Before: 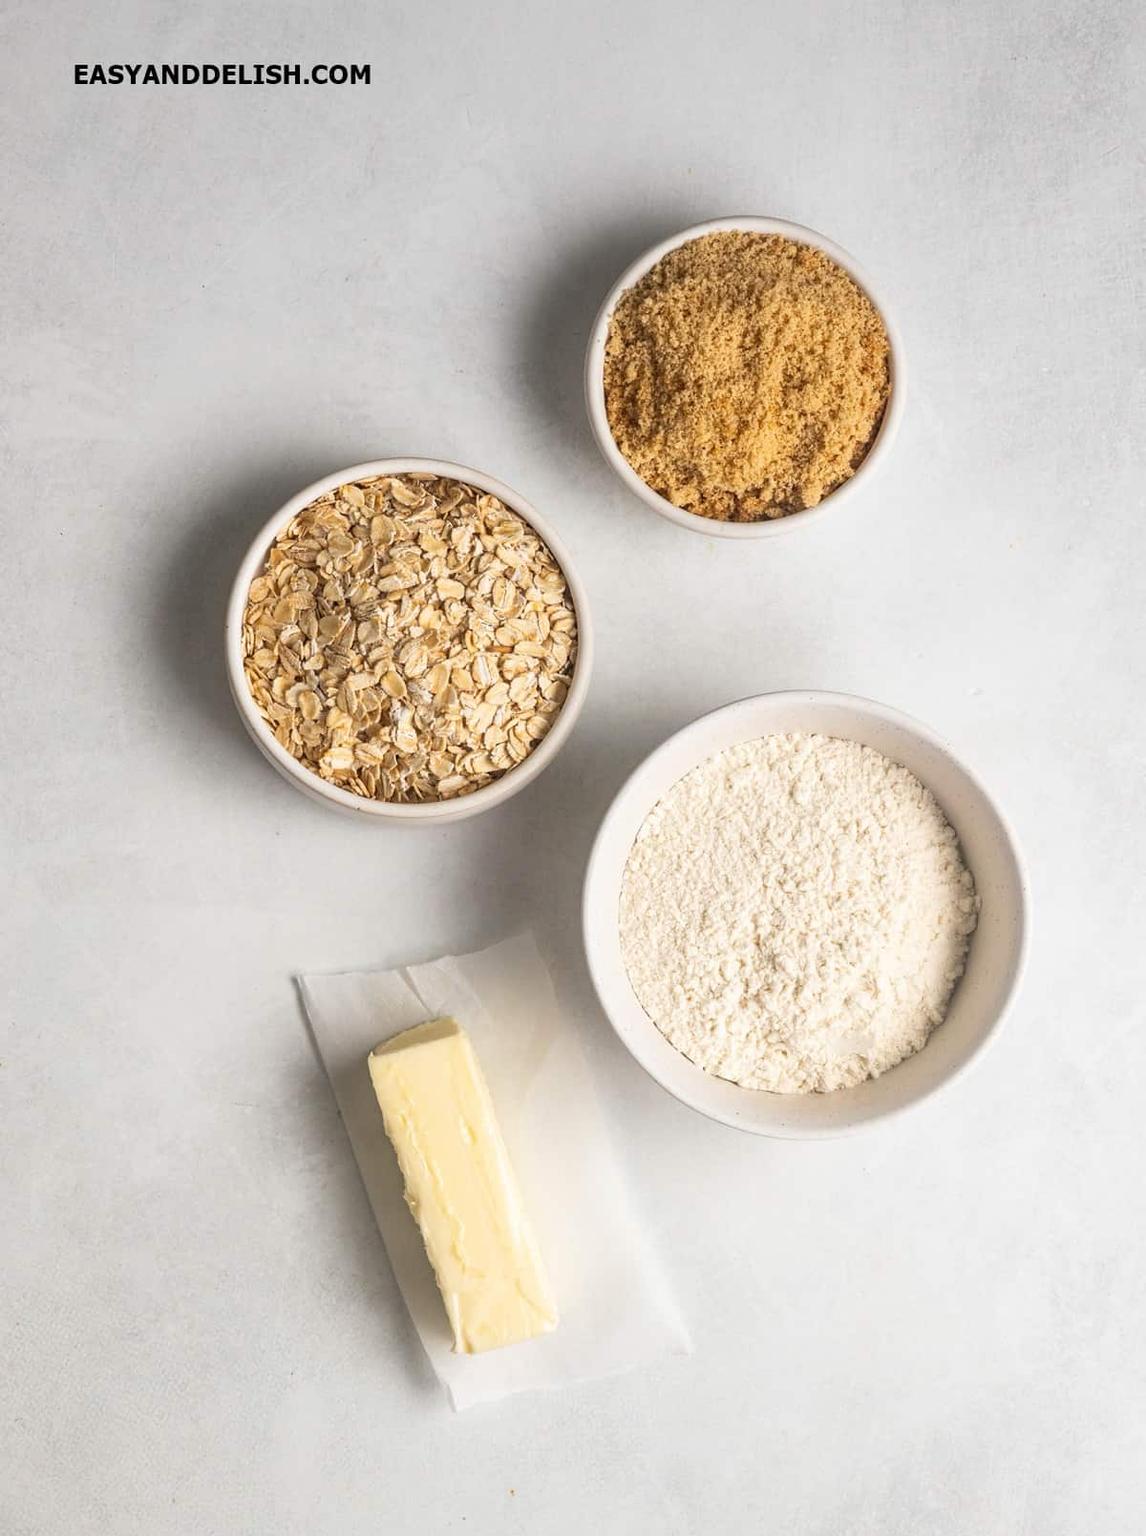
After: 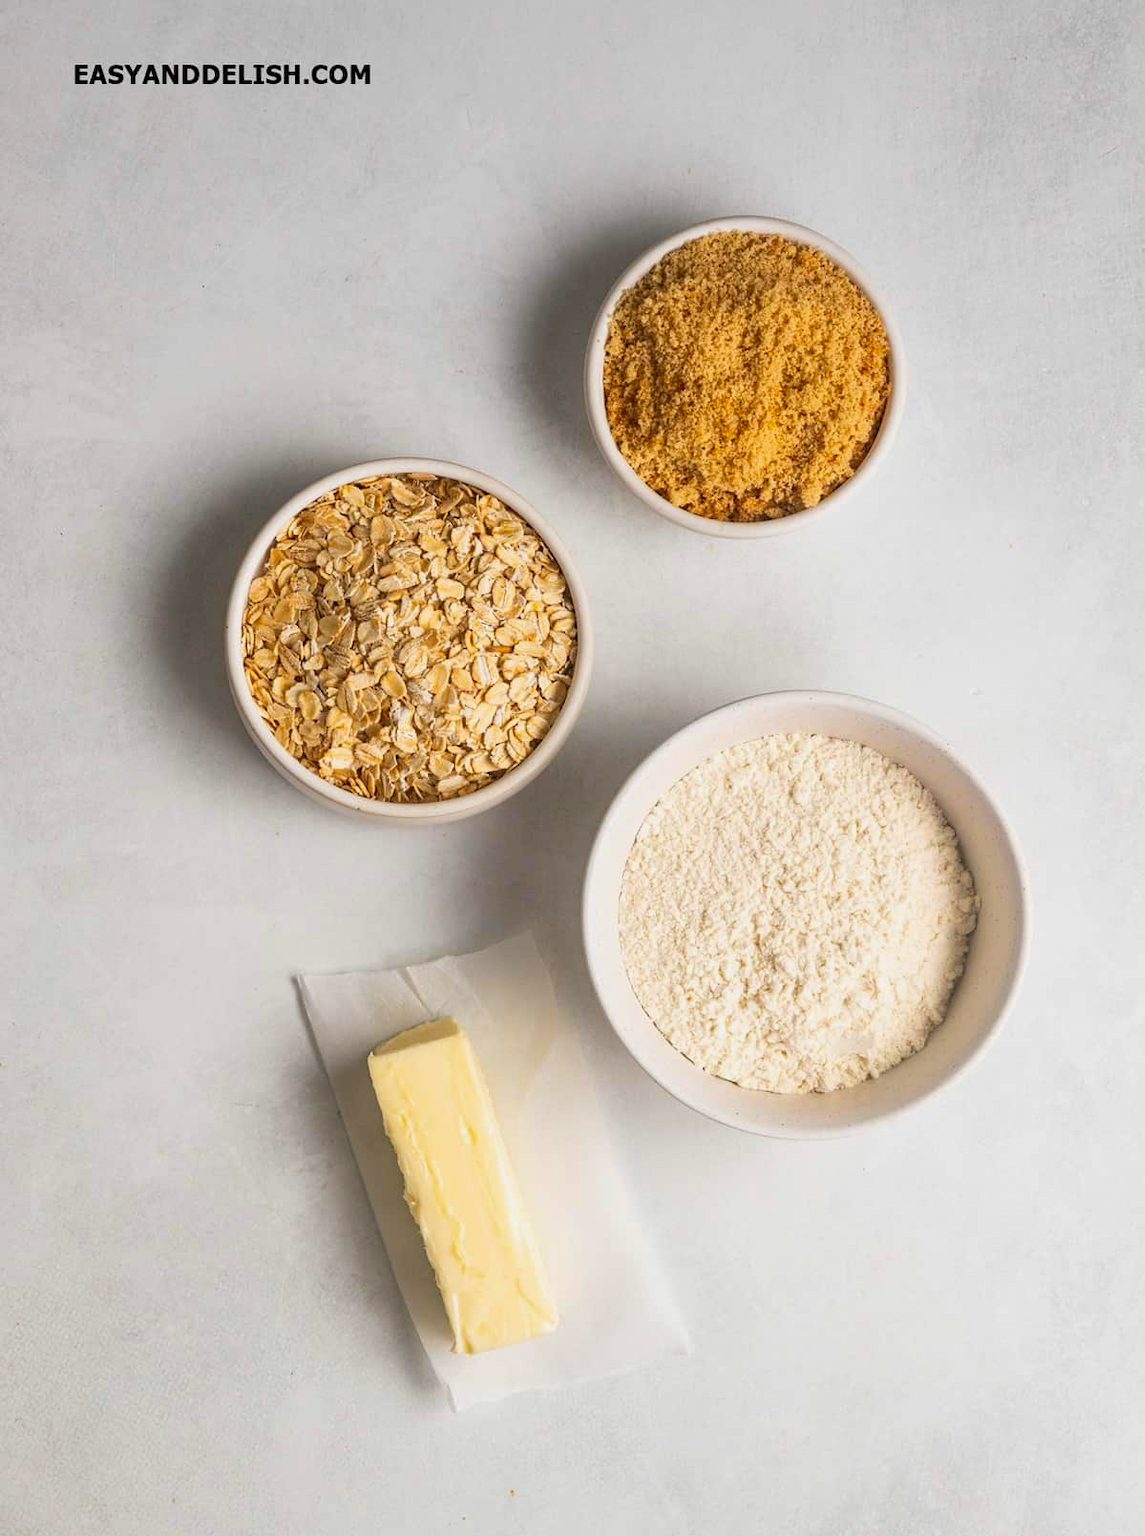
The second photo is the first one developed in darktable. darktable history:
color correction: highlights b* -0.038, saturation 1.36
exposure: exposure -0.148 EV, compensate highlight preservation false
